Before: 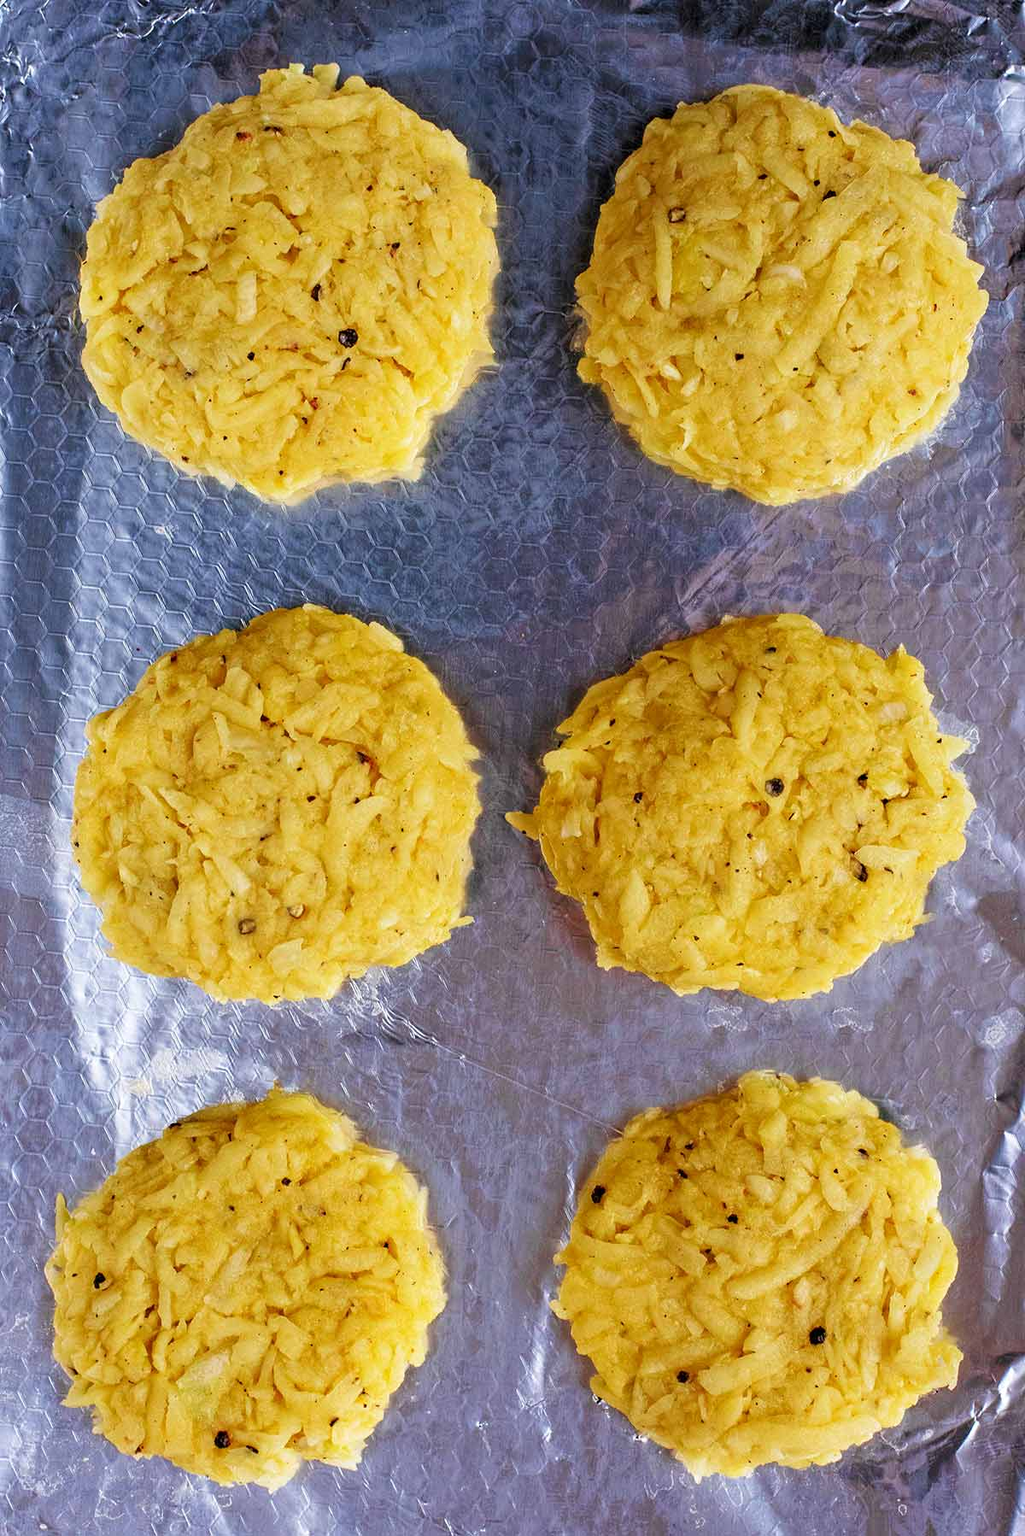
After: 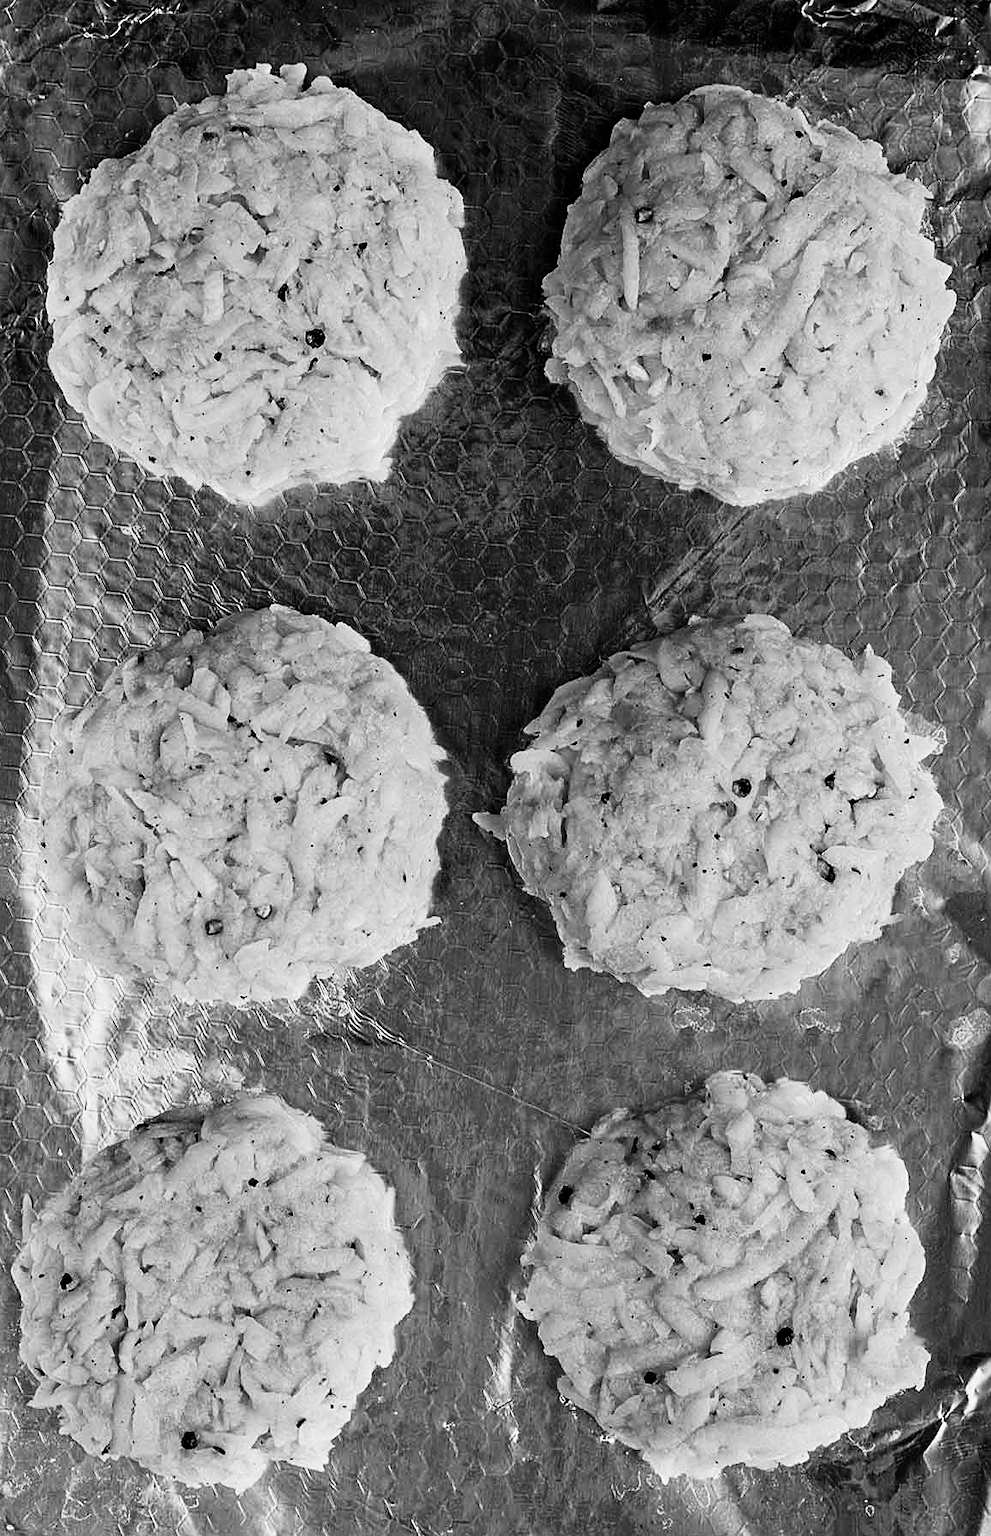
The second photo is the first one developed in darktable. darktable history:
crop and rotate: left 3.284%
color zones: curves: ch0 [(0, 0.613) (0.01, 0.613) (0.245, 0.448) (0.498, 0.529) (0.642, 0.665) (0.879, 0.777) (0.99, 0.613)]; ch1 [(0, 0.035) (0.121, 0.189) (0.259, 0.197) (0.415, 0.061) (0.589, 0.022) (0.732, 0.022) (0.857, 0.026) (0.991, 0.053)]
tone equalizer: -8 EV 0.043 EV, edges refinement/feathering 500, mask exposure compensation -1.57 EV, preserve details no
contrast brightness saturation: contrast -0.038, brightness -0.603, saturation -0.991
base curve: curves: ch0 [(0, 0) (0.028, 0.03) (0.121, 0.232) (0.46, 0.748) (0.859, 0.968) (1, 1)], preserve colors none
sharpen: on, module defaults
color balance rgb: linear chroma grading › shadows -1.631%, linear chroma grading › highlights -14.045%, linear chroma grading › global chroma -9.811%, linear chroma grading › mid-tones -9.758%, perceptual saturation grading › global saturation 0.166%
